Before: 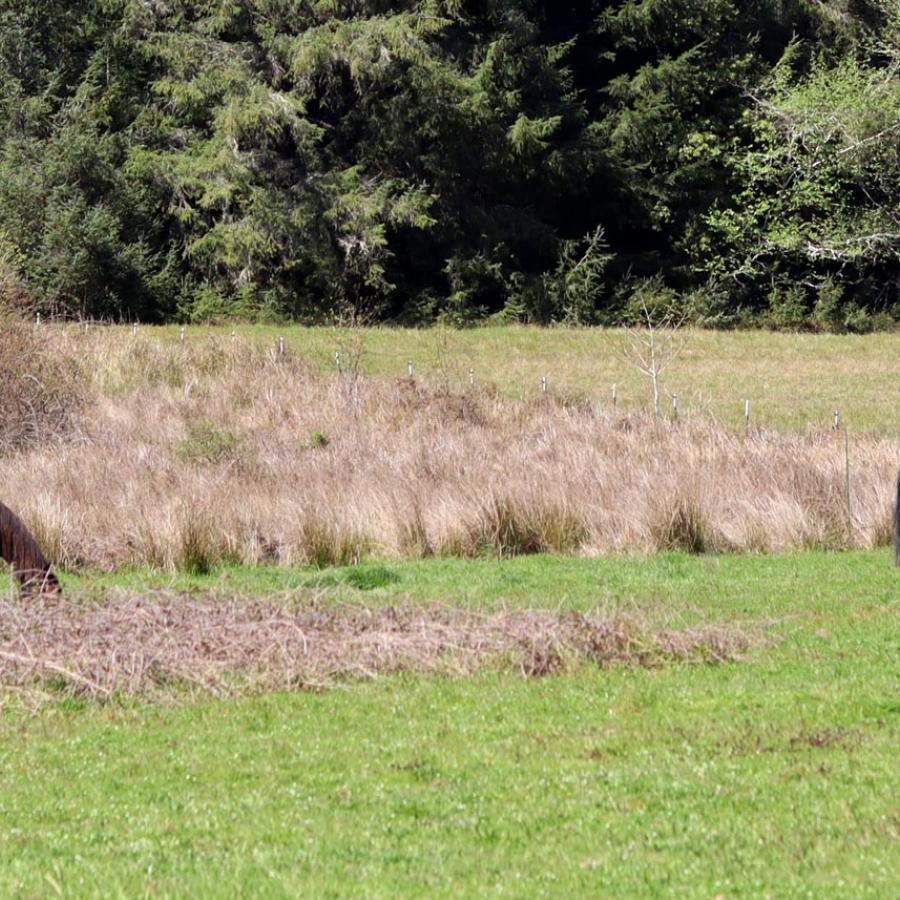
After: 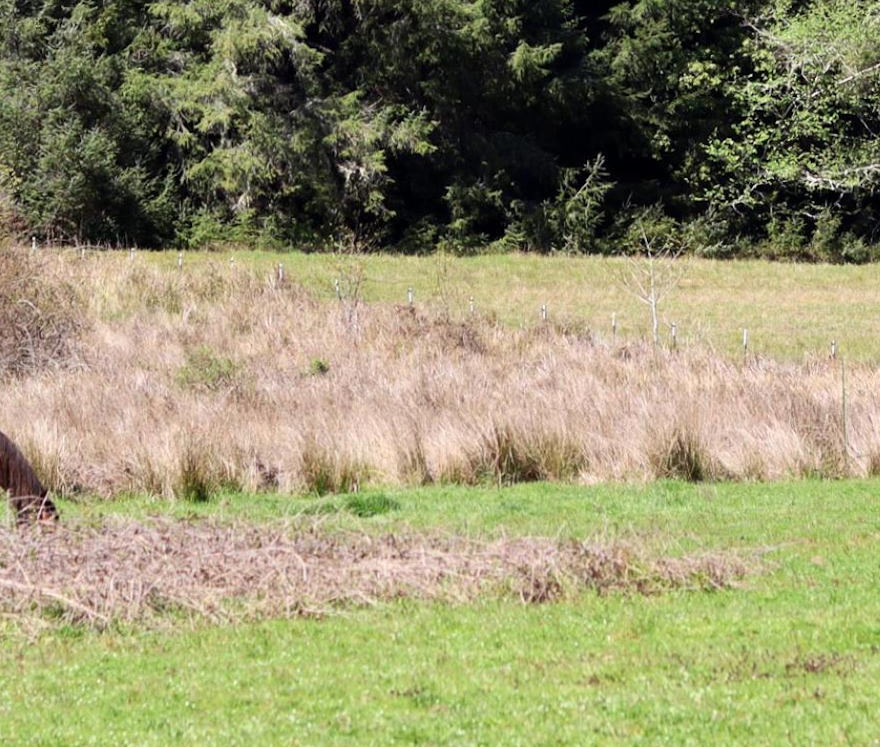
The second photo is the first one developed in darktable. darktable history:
contrast brightness saturation: contrast 0.15, brightness 0.05
crop: top 7.625%, bottom 8.027%
rotate and perspective: rotation 0.174°, lens shift (vertical) 0.013, lens shift (horizontal) 0.019, shear 0.001, automatic cropping original format, crop left 0.007, crop right 0.991, crop top 0.016, crop bottom 0.997
